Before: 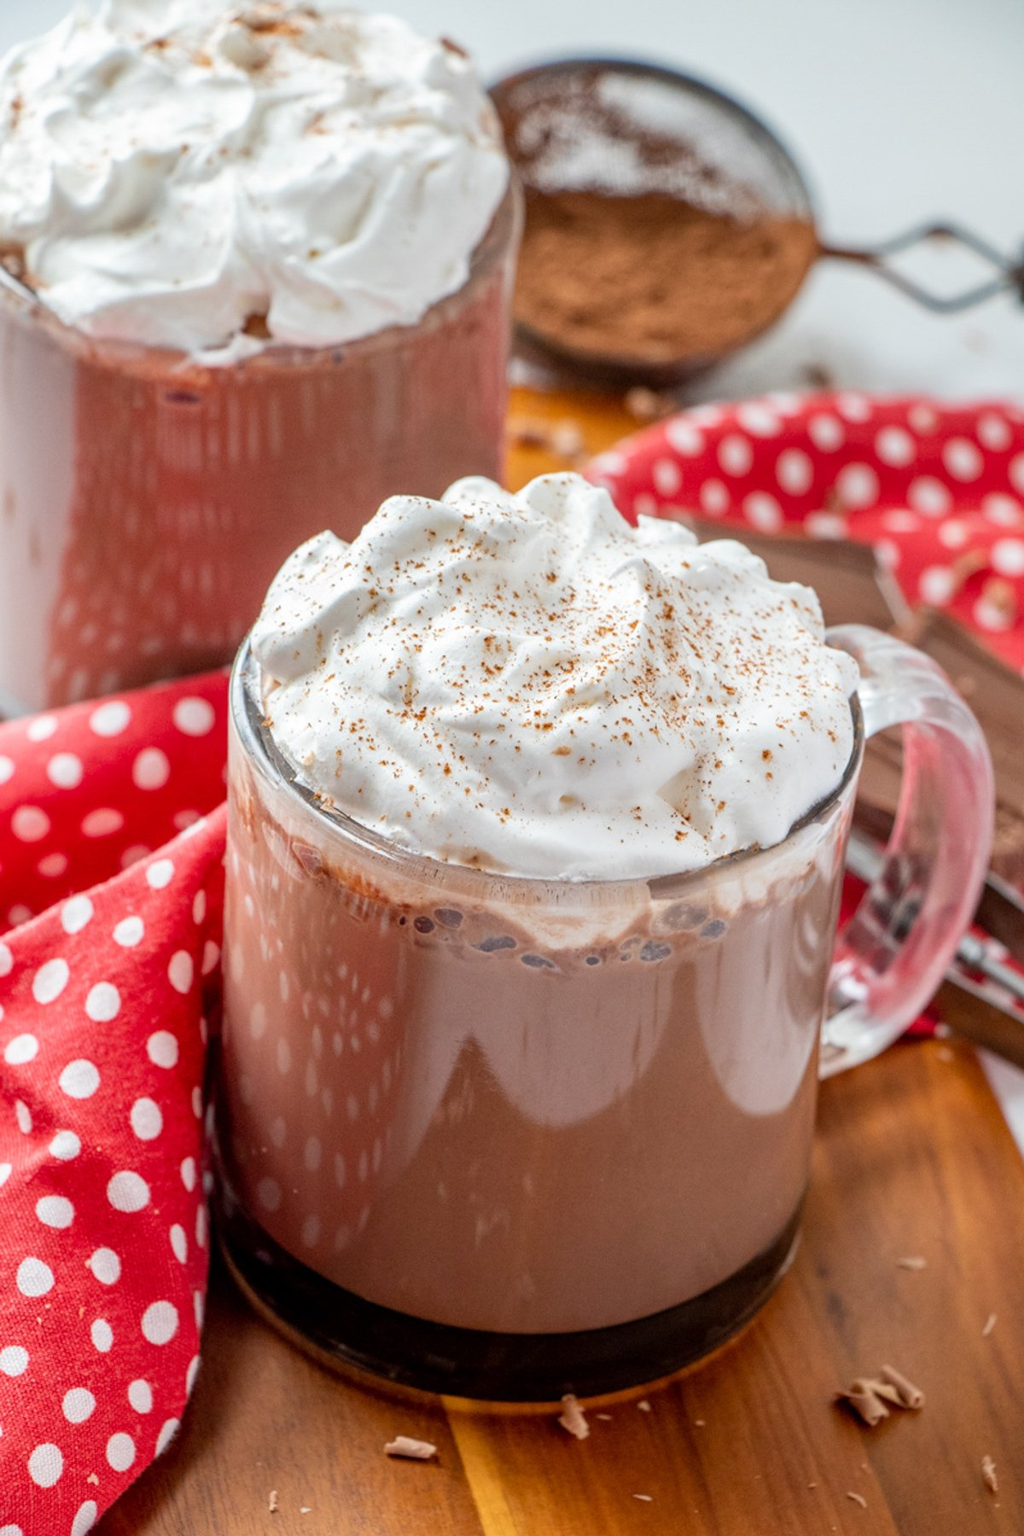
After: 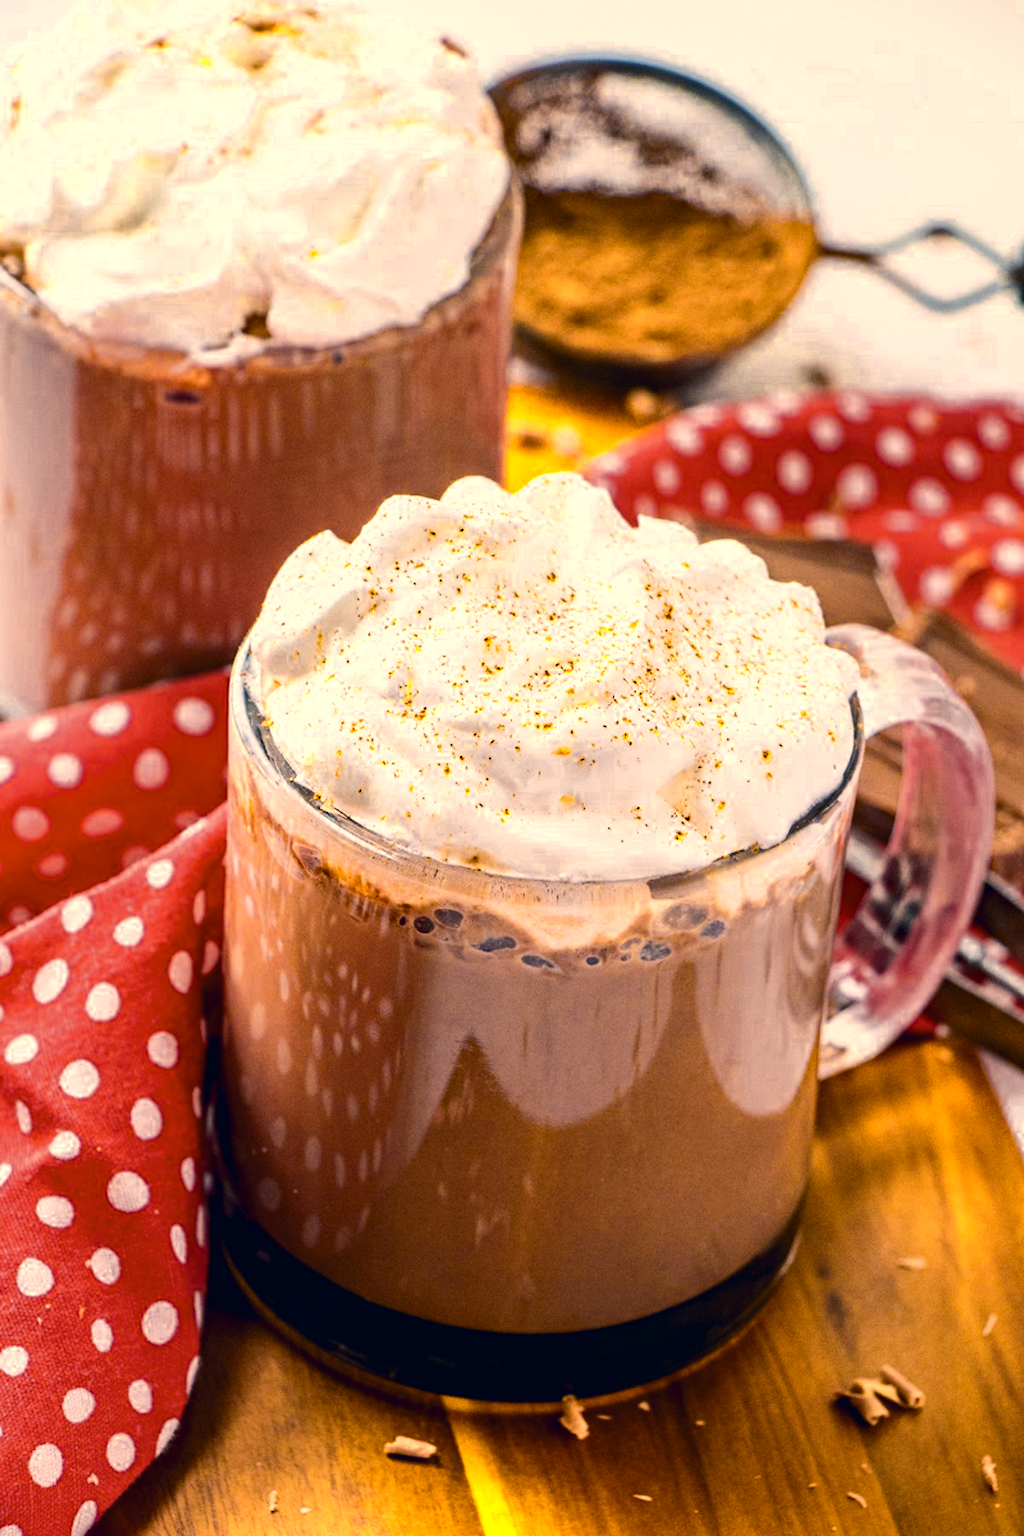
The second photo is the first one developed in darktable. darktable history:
color correction: highlights a* 10.37, highlights b* 14.56, shadows a* -9.59, shadows b* -14.95
color balance rgb: highlights gain › chroma 2.977%, highlights gain › hue 60.13°, perceptual saturation grading › global saturation 10.53%, perceptual brilliance grading › mid-tones 10.836%, perceptual brilliance grading › shadows 14.339%, global vibrance 40.864%
color zones: curves: ch0 [(0.004, 0.306) (0.107, 0.448) (0.252, 0.656) (0.41, 0.398) (0.595, 0.515) (0.768, 0.628)]; ch1 [(0.07, 0.323) (0.151, 0.452) (0.252, 0.608) (0.346, 0.221) (0.463, 0.189) (0.61, 0.368) (0.735, 0.395) (0.921, 0.412)]; ch2 [(0, 0.476) (0.132, 0.512) (0.243, 0.512) (0.397, 0.48) (0.522, 0.376) (0.634, 0.536) (0.761, 0.46)]
haze removal: strength 0.279, distance 0.246, compatibility mode true, adaptive false
contrast brightness saturation: contrast 0.279
